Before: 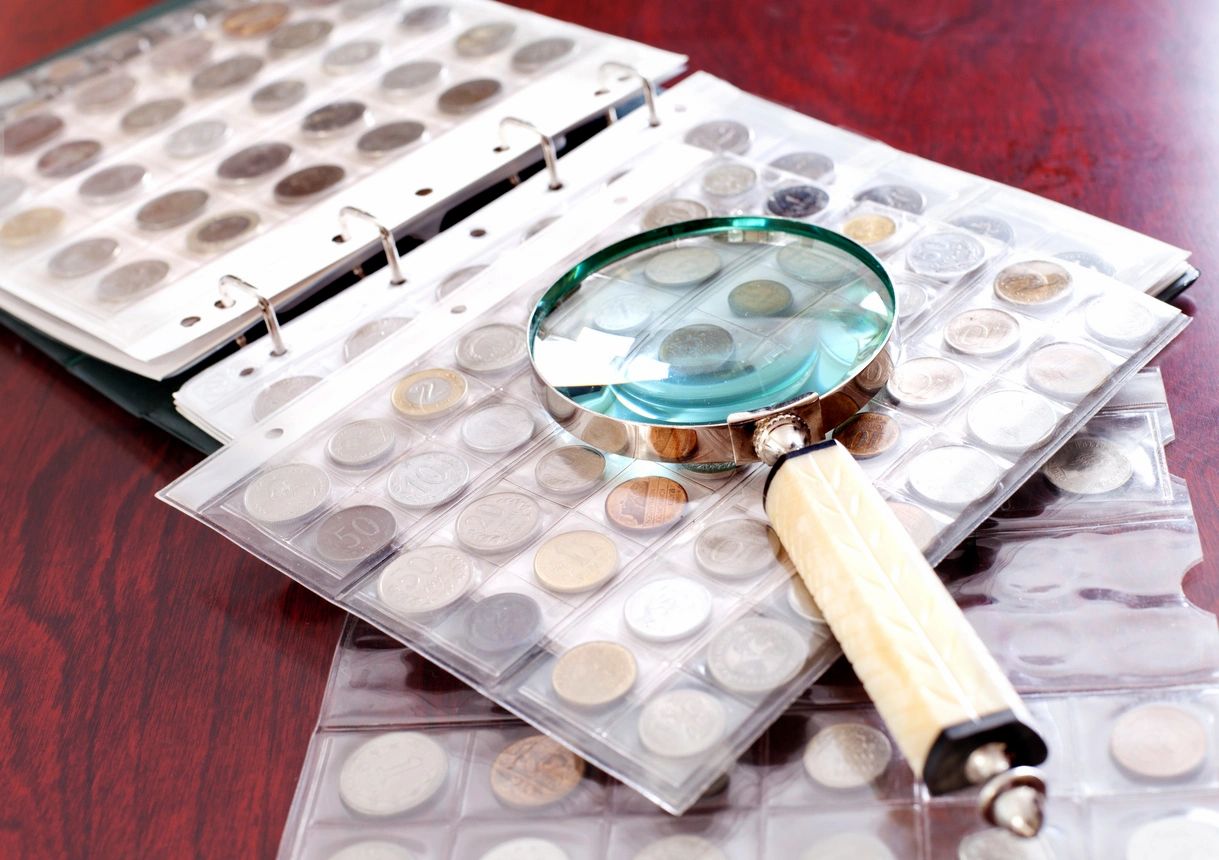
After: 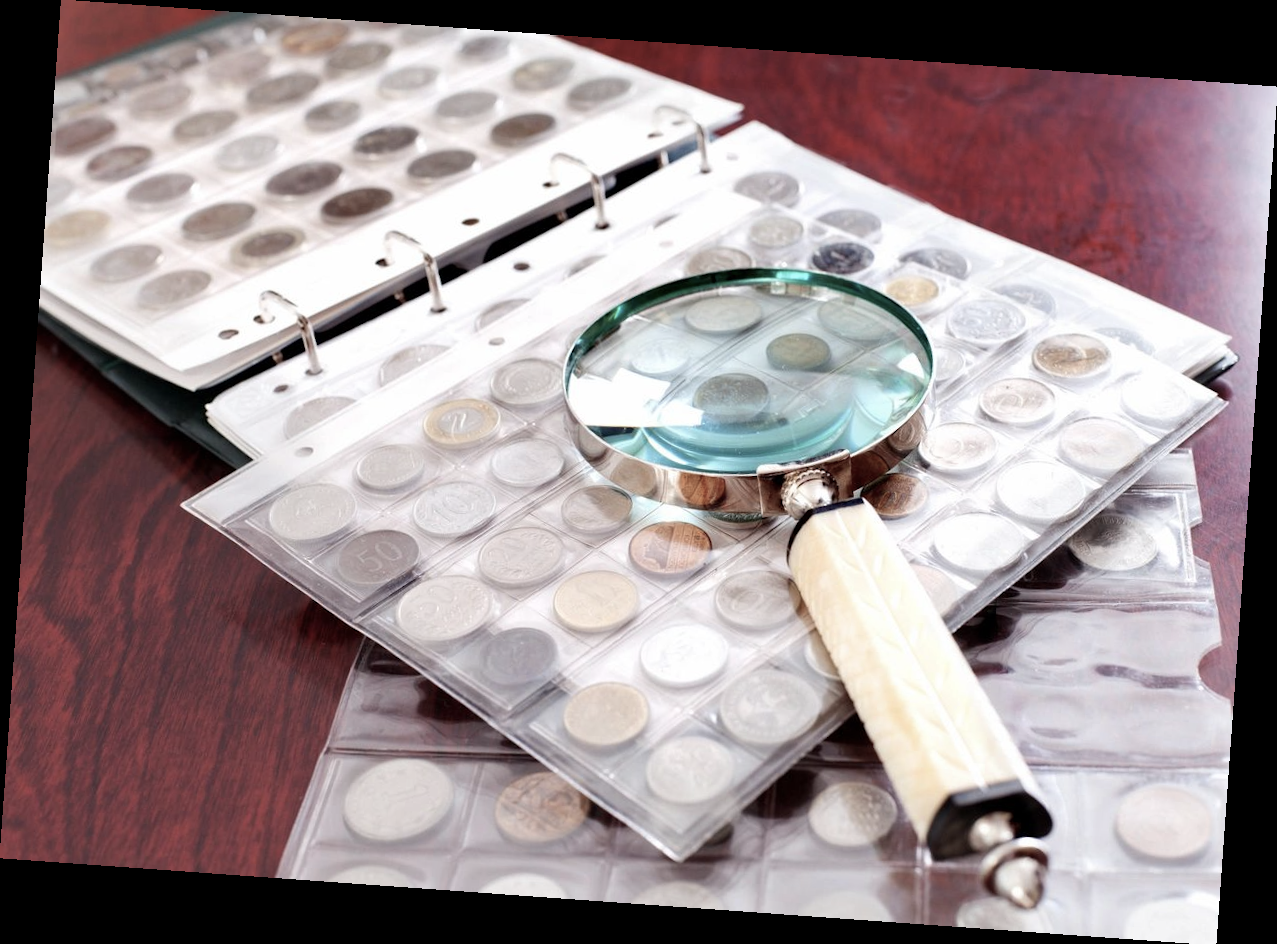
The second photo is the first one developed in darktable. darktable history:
rotate and perspective: rotation 4.1°, automatic cropping off
color balance: input saturation 100.43%, contrast fulcrum 14.22%, output saturation 70.41%
